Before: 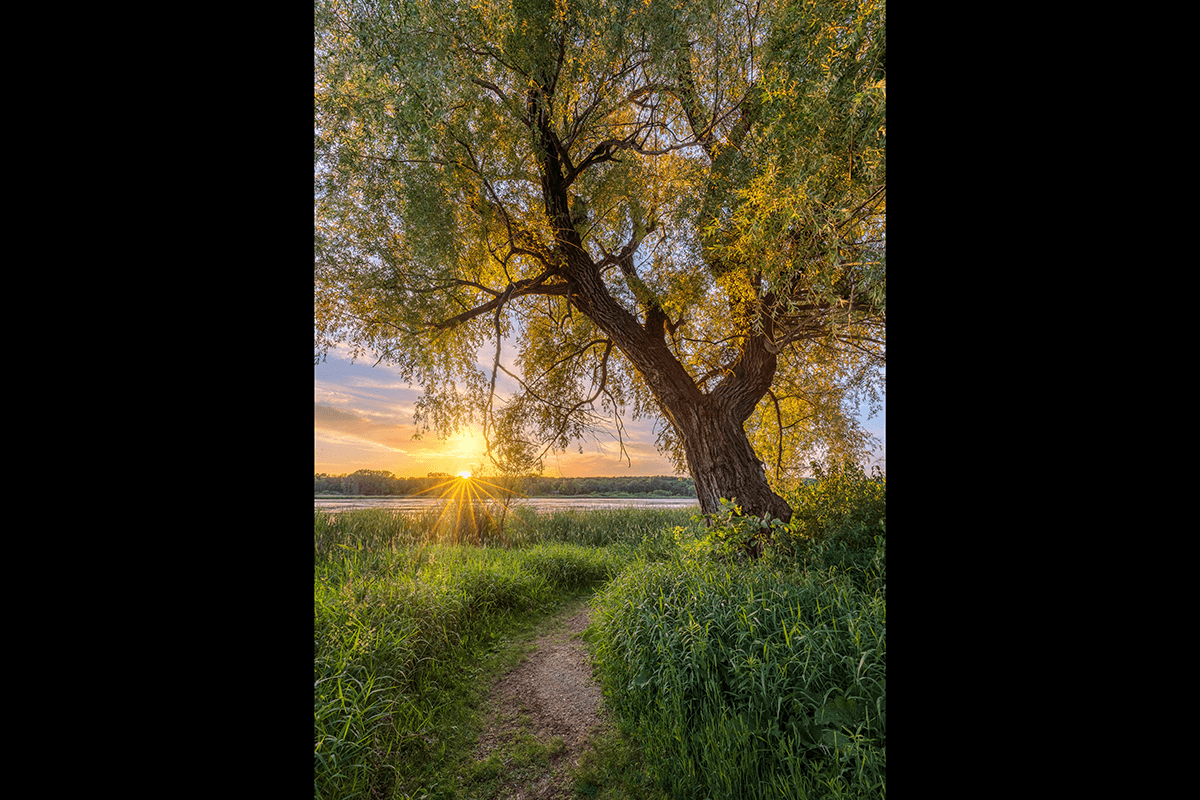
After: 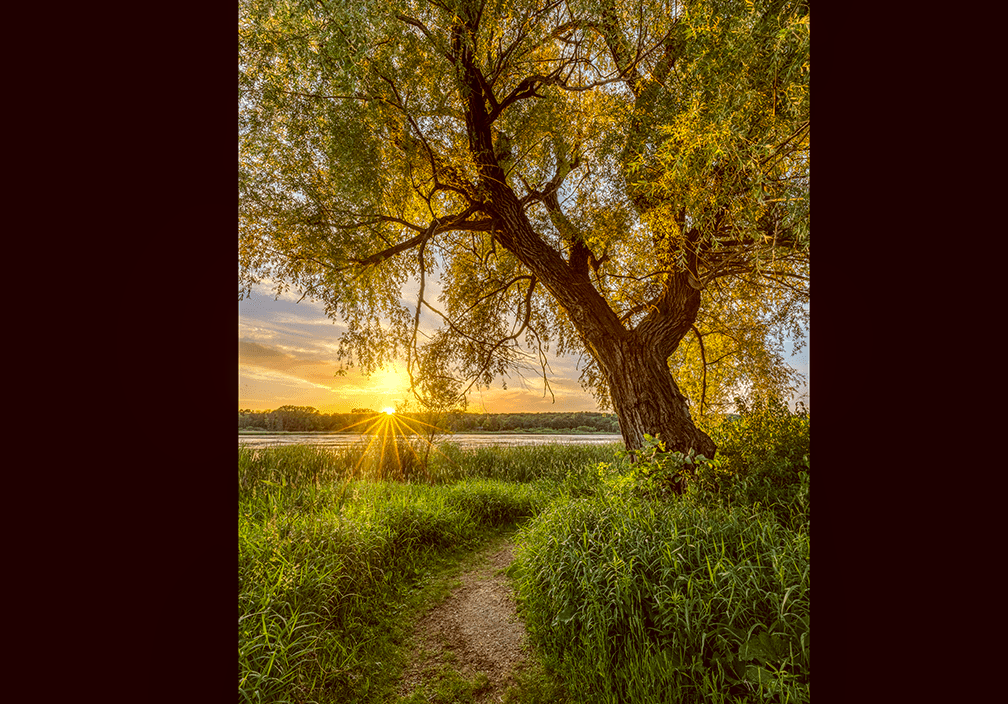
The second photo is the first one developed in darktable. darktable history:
color correction: highlights a* -6.01, highlights b* 9.53, shadows a* 10.16, shadows b* 23.61
local contrast: detail 130%
crop: left 6.386%, top 8.033%, right 9.552%, bottom 3.959%
